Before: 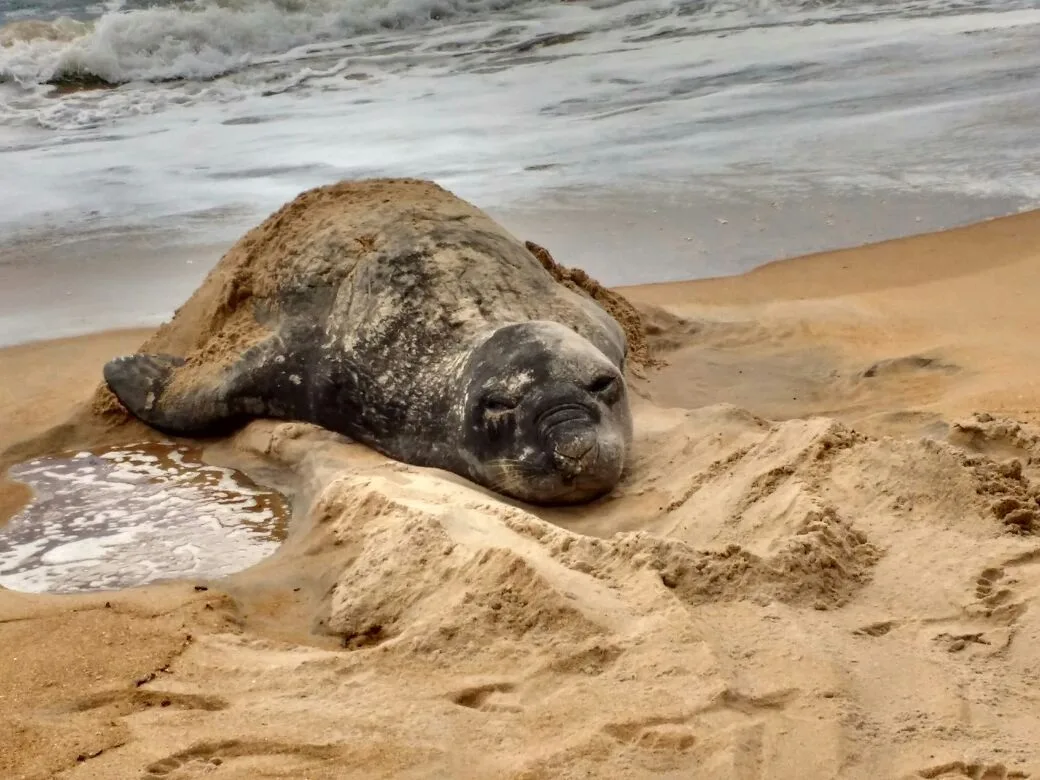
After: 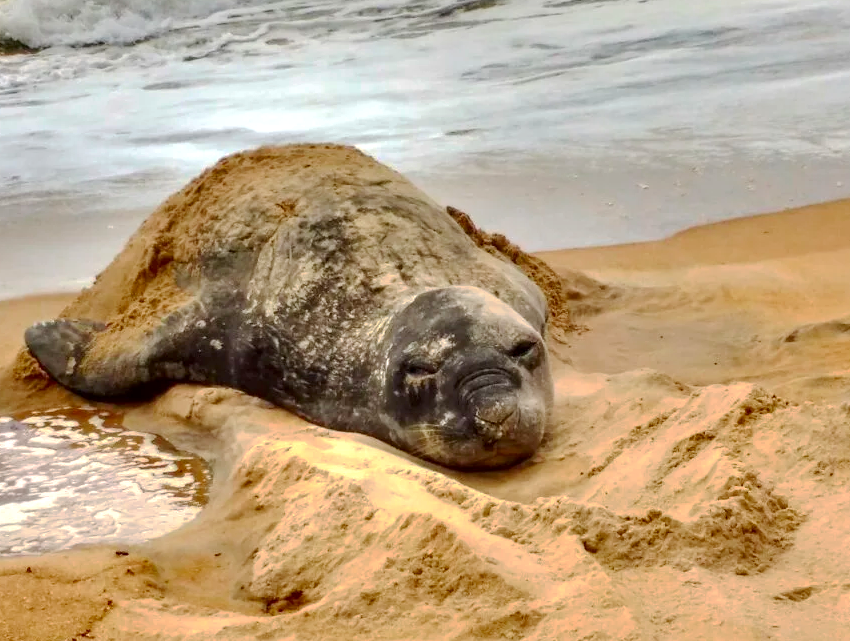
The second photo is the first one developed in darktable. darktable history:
color zones: curves: ch0 [(0, 0.425) (0.143, 0.422) (0.286, 0.42) (0.429, 0.419) (0.571, 0.419) (0.714, 0.42) (0.857, 0.422) (1, 0.425)]; ch1 [(0, 0.666) (0.143, 0.669) (0.286, 0.671) (0.429, 0.67) (0.571, 0.67) (0.714, 0.67) (0.857, 0.67) (1, 0.666)]
crop and rotate: left 7.623%, top 4.587%, right 10.613%, bottom 13.106%
base curve: curves: ch0 [(0, 0) (0.235, 0.266) (0.503, 0.496) (0.786, 0.72) (1, 1)], preserve colors none
exposure: black level correction 0.001, exposure 0.499 EV, compensate highlight preservation false
